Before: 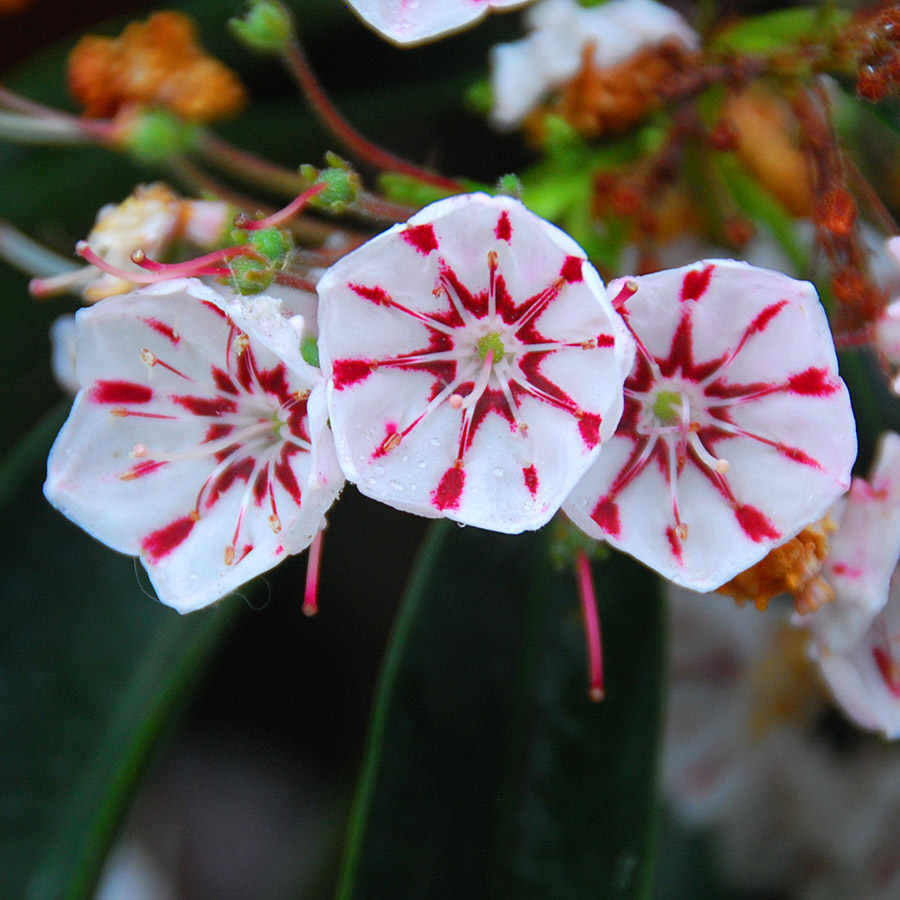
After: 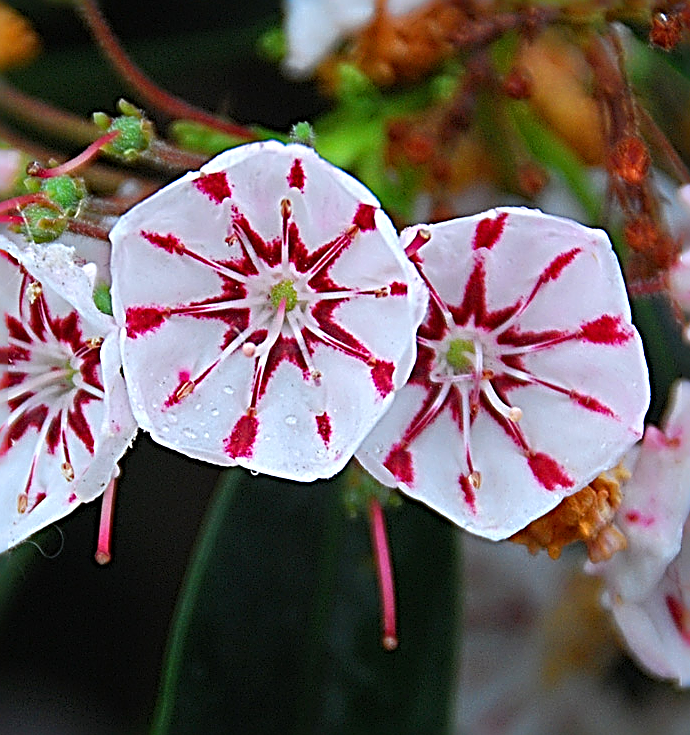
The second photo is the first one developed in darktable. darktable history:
crop: left 23.095%, top 5.827%, bottom 11.854%
sharpen: radius 3.158, amount 1.731
